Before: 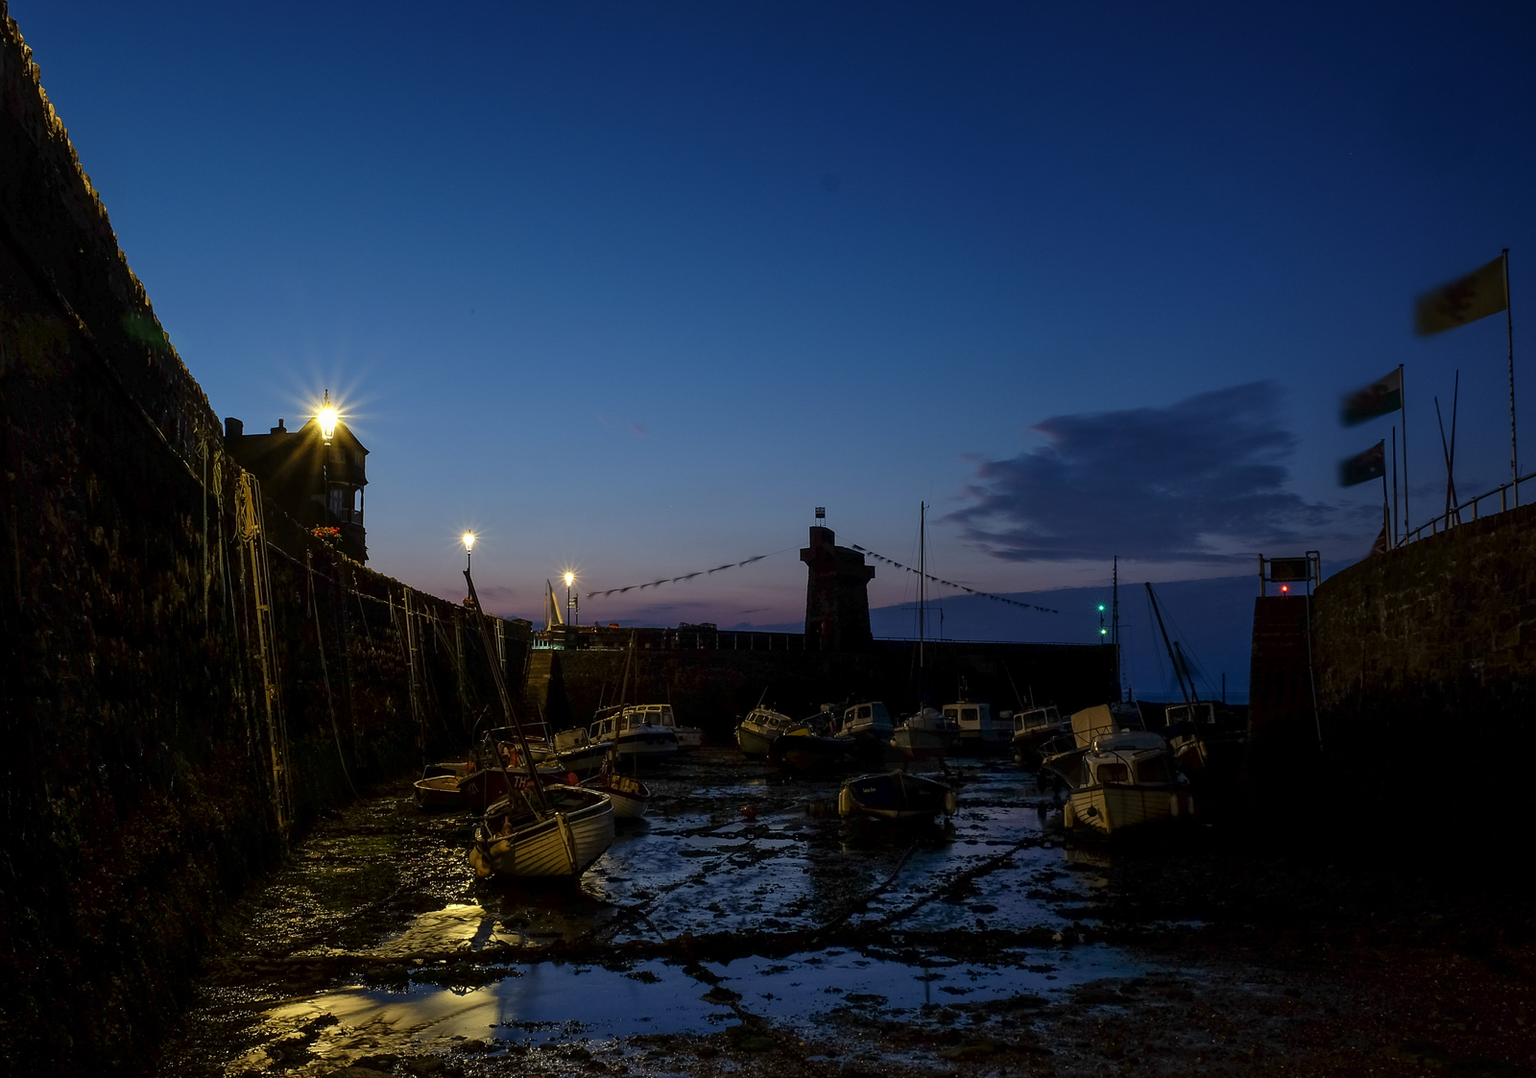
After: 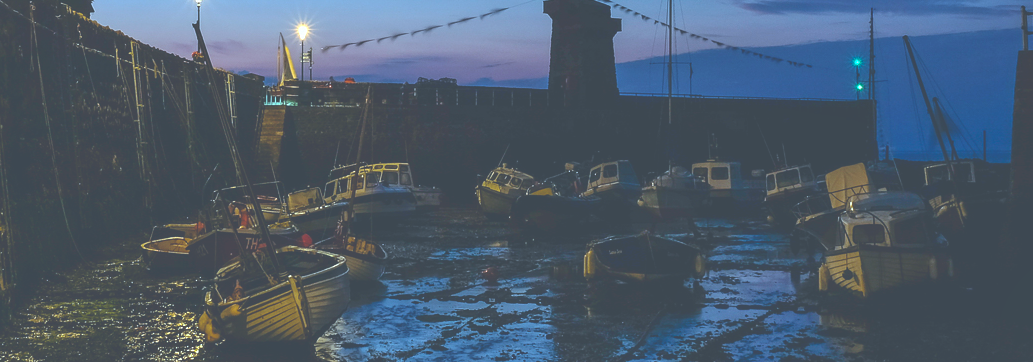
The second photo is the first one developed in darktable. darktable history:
local contrast: highlights 106%, shadows 100%, detail 119%, midtone range 0.2
crop: left 18.177%, top 50.87%, right 17.237%, bottom 16.81%
tone curve: curves: ch0 [(0, 0) (0.003, 0.021) (0.011, 0.021) (0.025, 0.021) (0.044, 0.033) (0.069, 0.053) (0.1, 0.08) (0.136, 0.114) (0.177, 0.171) (0.224, 0.246) (0.277, 0.332) (0.335, 0.424) (0.399, 0.496) (0.468, 0.561) (0.543, 0.627) (0.623, 0.685) (0.709, 0.741) (0.801, 0.813) (0.898, 0.902) (1, 1)], preserve colors none
color balance rgb: linear chroma grading › global chroma 14.456%, perceptual saturation grading › global saturation 11.295%, global vibrance 41.891%
color correction: highlights a* -9.34, highlights b* -23.76
contrast brightness saturation: contrast 0.187, brightness -0.104, saturation 0.213
exposure: black level correction -0.071, exposure 0.502 EV, compensate exposure bias true, compensate highlight preservation false
